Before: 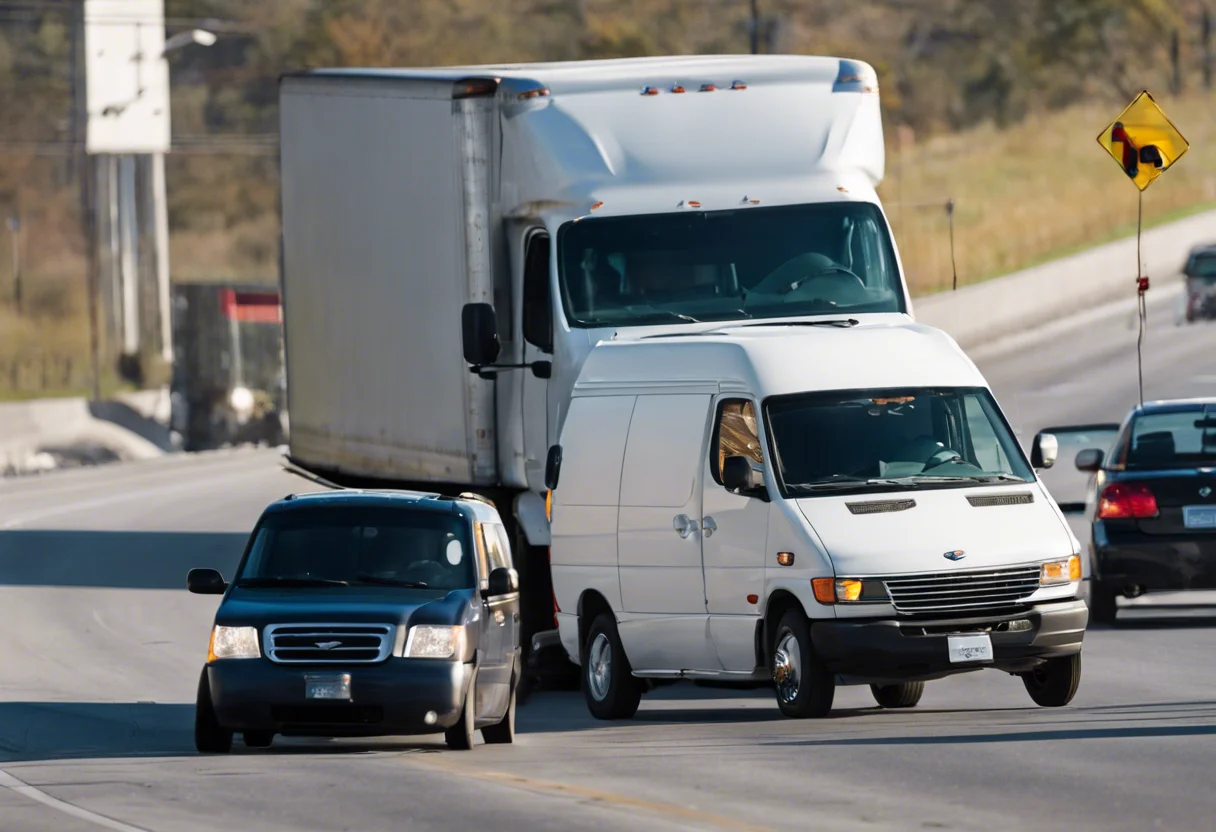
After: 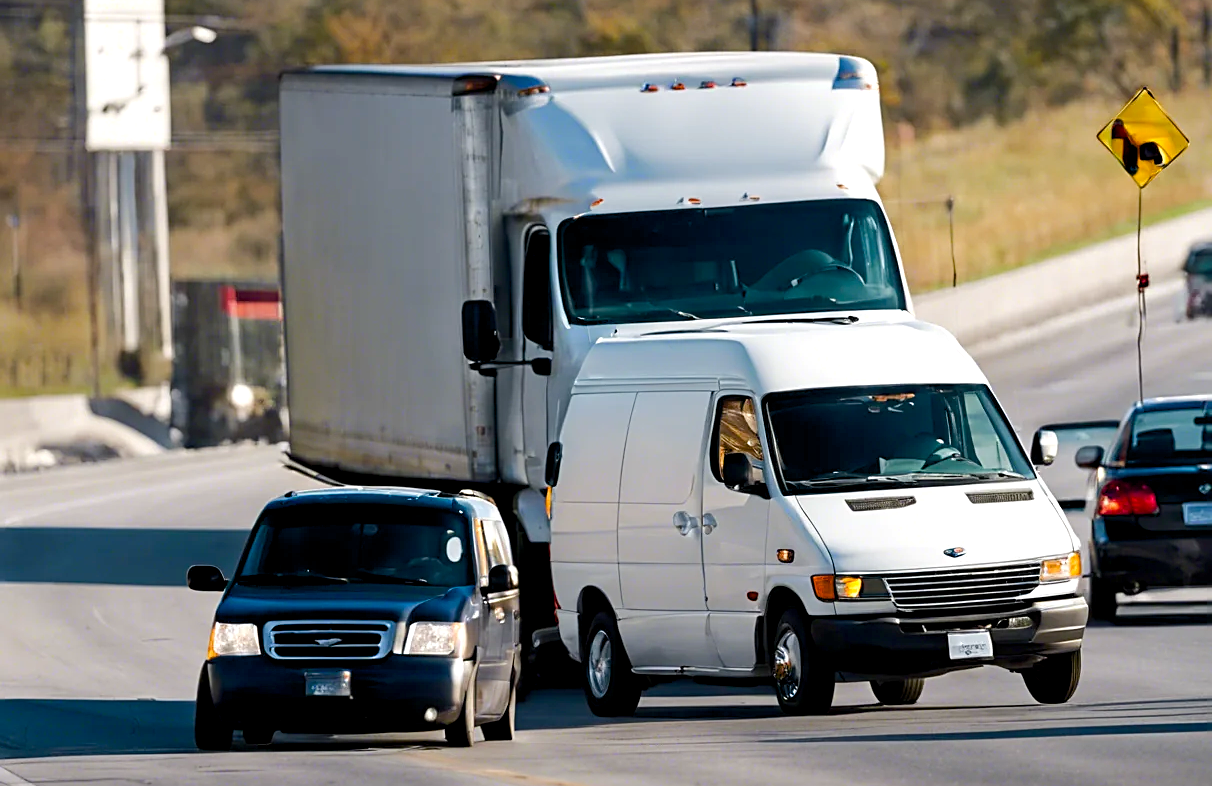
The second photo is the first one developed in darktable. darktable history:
color balance rgb: global offset › luminance -0.51%, perceptual saturation grading › global saturation 27.53%, perceptual saturation grading › highlights -25%, perceptual saturation grading › shadows 25%, perceptual brilliance grading › highlights 6.62%, perceptual brilliance grading › mid-tones 17.07%, perceptual brilliance grading › shadows -5.23%
sharpen: on, module defaults
crop: top 0.448%, right 0.264%, bottom 5.045%
